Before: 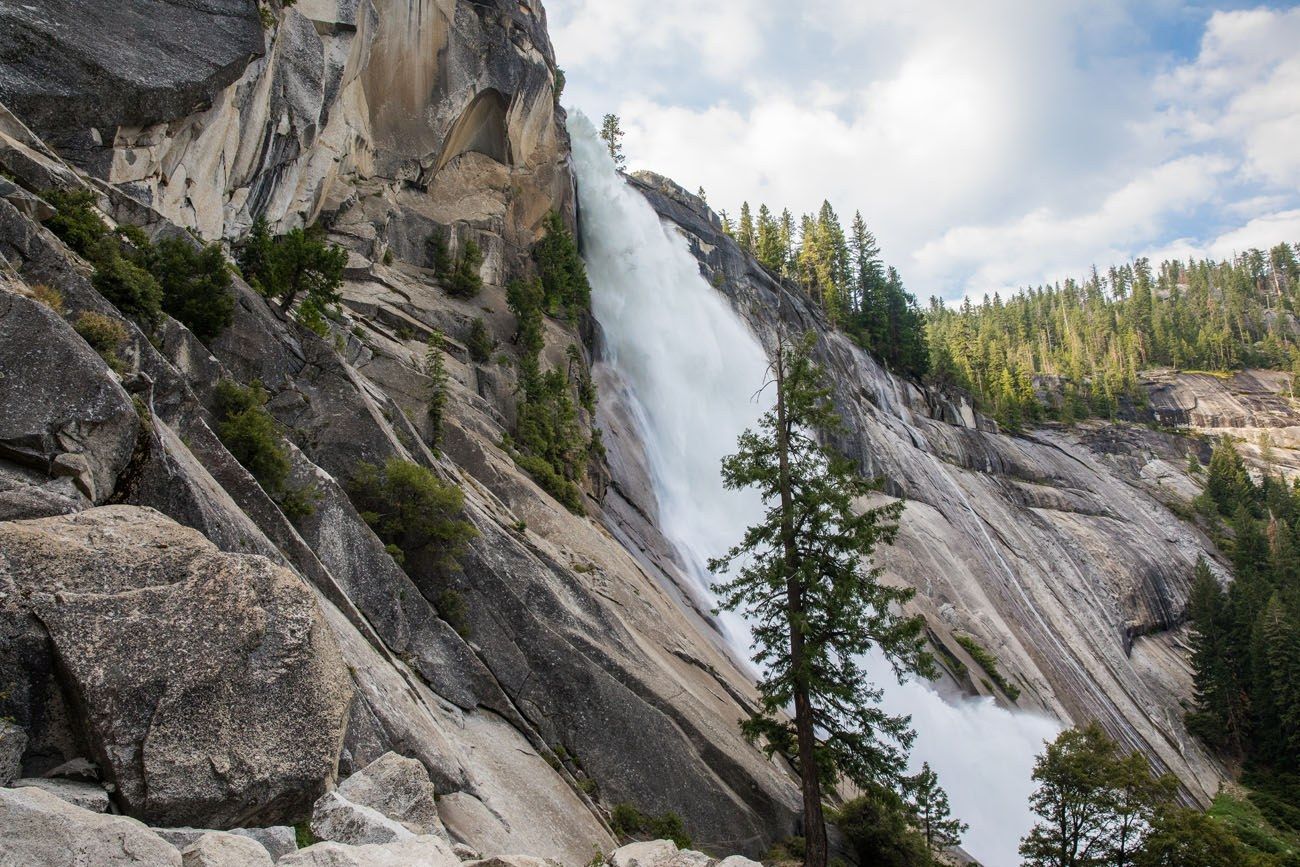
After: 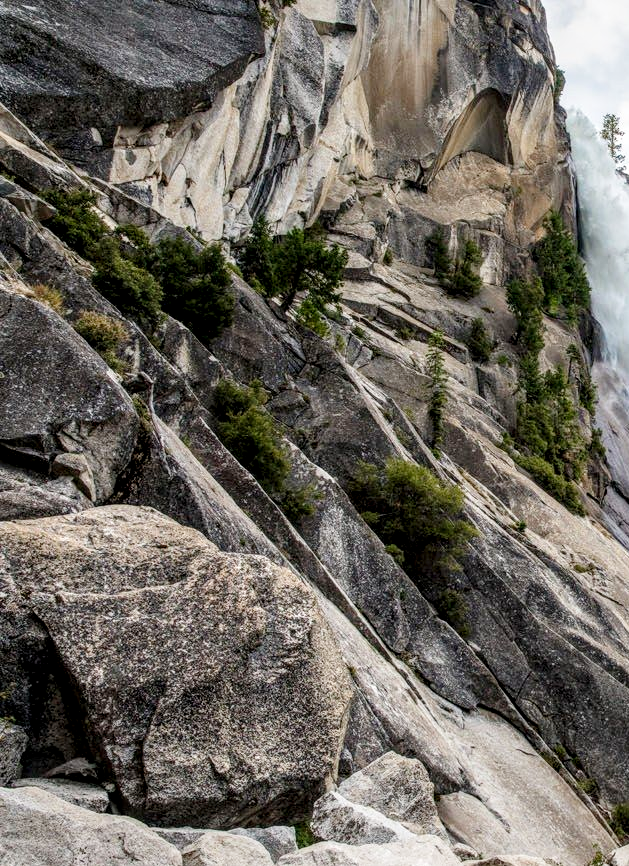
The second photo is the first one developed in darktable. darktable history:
crop and rotate: left 0.058%, top 0%, right 51.502%
local contrast: detail 144%
tone curve: curves: ch0 [(0, 0) (0.091, 0.077) (0.389, 0.458) (0.745, 0.82) (0.856, 0.899) (0.92, 0.938) (1, 0.973)]; ch1 [(0, 0) (0.437, 0.404) (0.5, 0.5) (0.529, 0.55) (0.58, 0.6) (0.616, 0.649) (1, 1)]; ch2 [(0, 0) (0.442, 0.415) (0.5, 0.5) (0.535, 0.557) (0.585, 0.62) (1, 1)], preserve colors none
